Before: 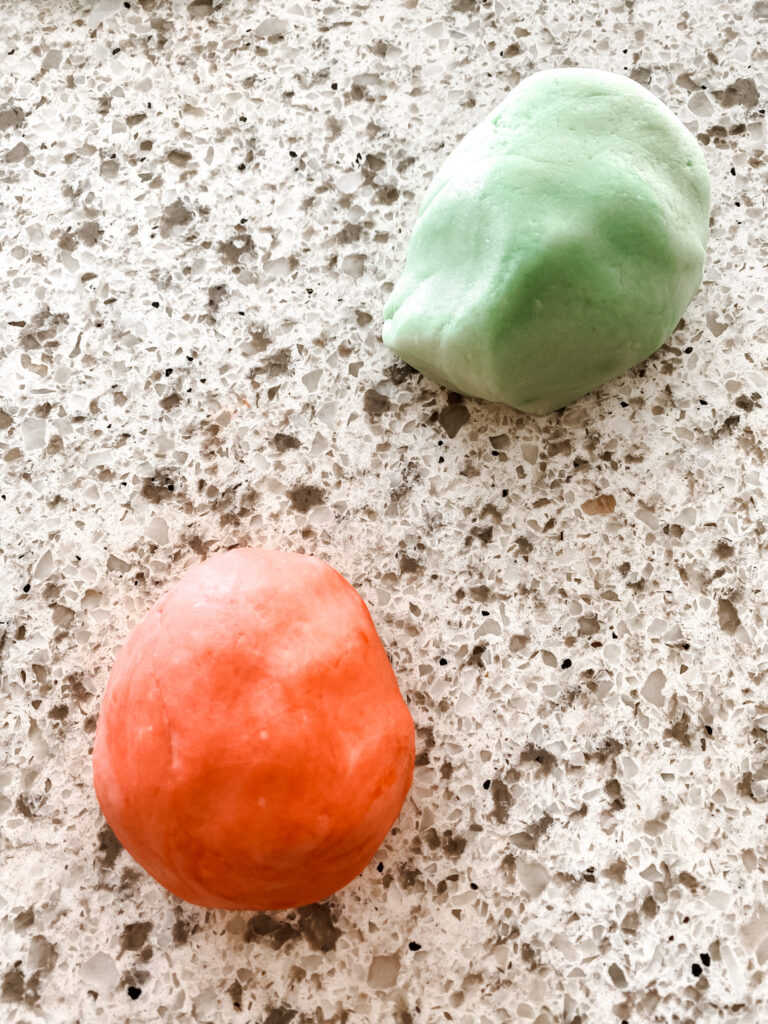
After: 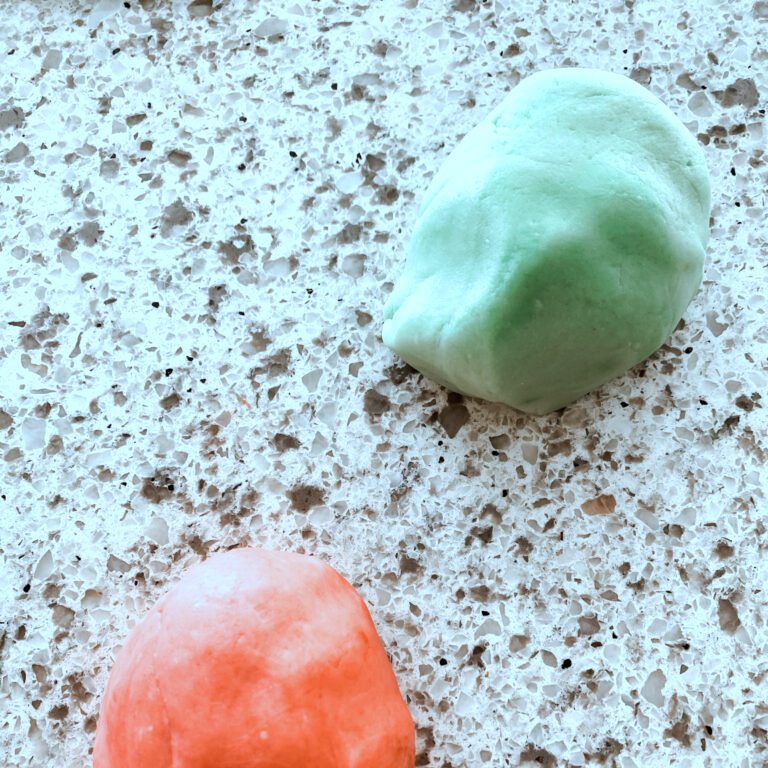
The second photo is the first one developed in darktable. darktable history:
color correction: highlights a* -10.69, highlights b* -19.19
crop: bottom 24.988%
